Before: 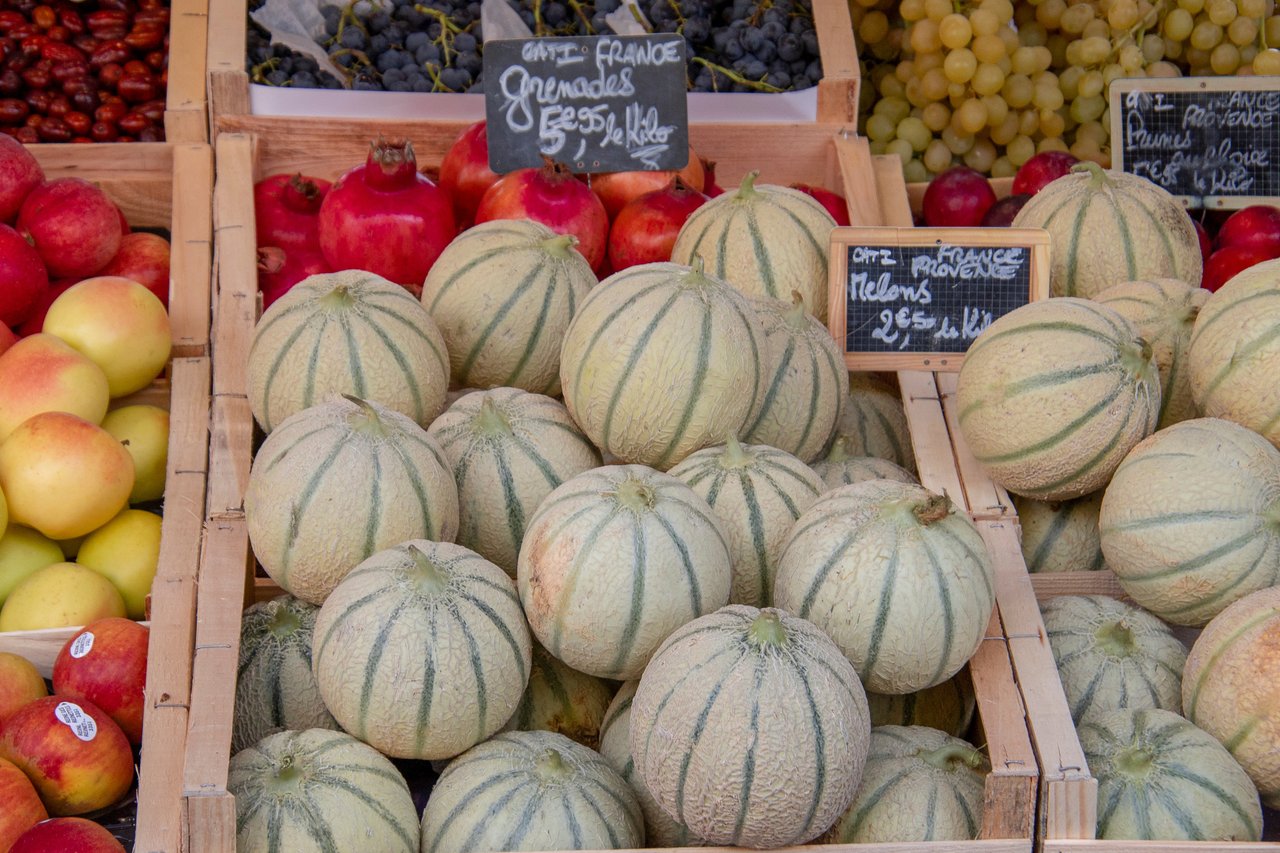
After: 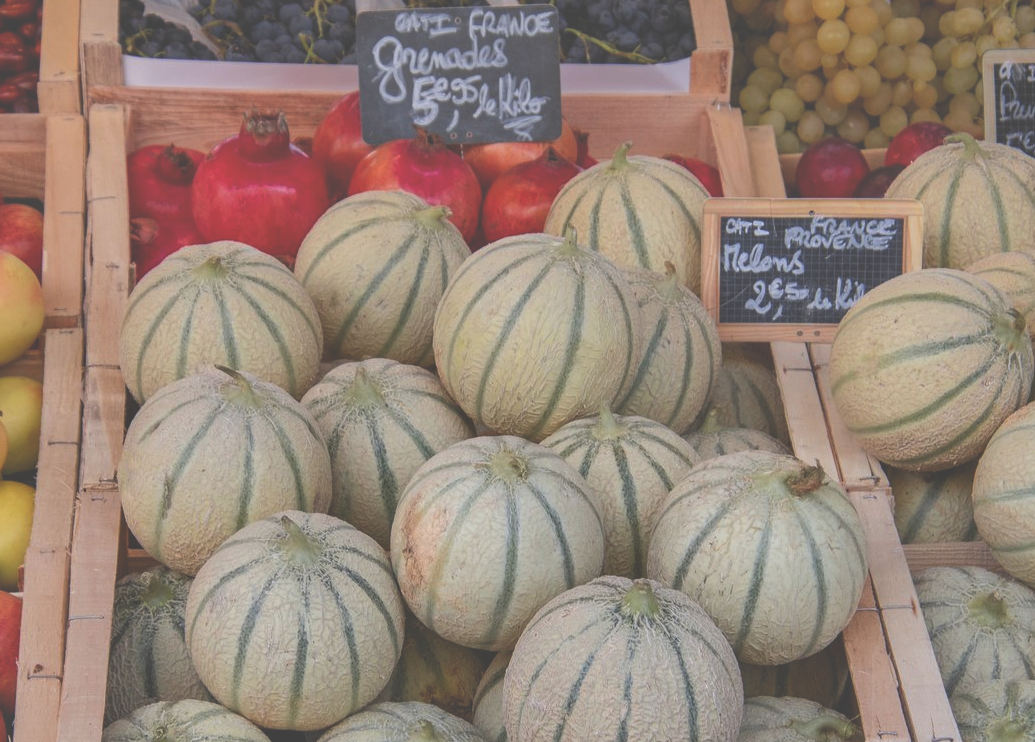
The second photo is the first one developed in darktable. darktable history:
shadows and highlights: shadows 30.63, highlights -63.22, shadows color adjustment 98%, highlights color adjustment 58.61%, soften with gaussian
exposure: black level correction -0.062, exposure -0.05 EV, compensate highlight preservation false
color zones: curves: ch2 [(0, 0.5) (0.143, 0.5) (0.286, 0.489) (0.415, 0.421) (0.571, 0.5) (0.714, 0.5) (0.857, 0.5) (1, 0.5)]
crop: left 9.929%, top 3.475%, right 9.188%, bottom 9.529%
